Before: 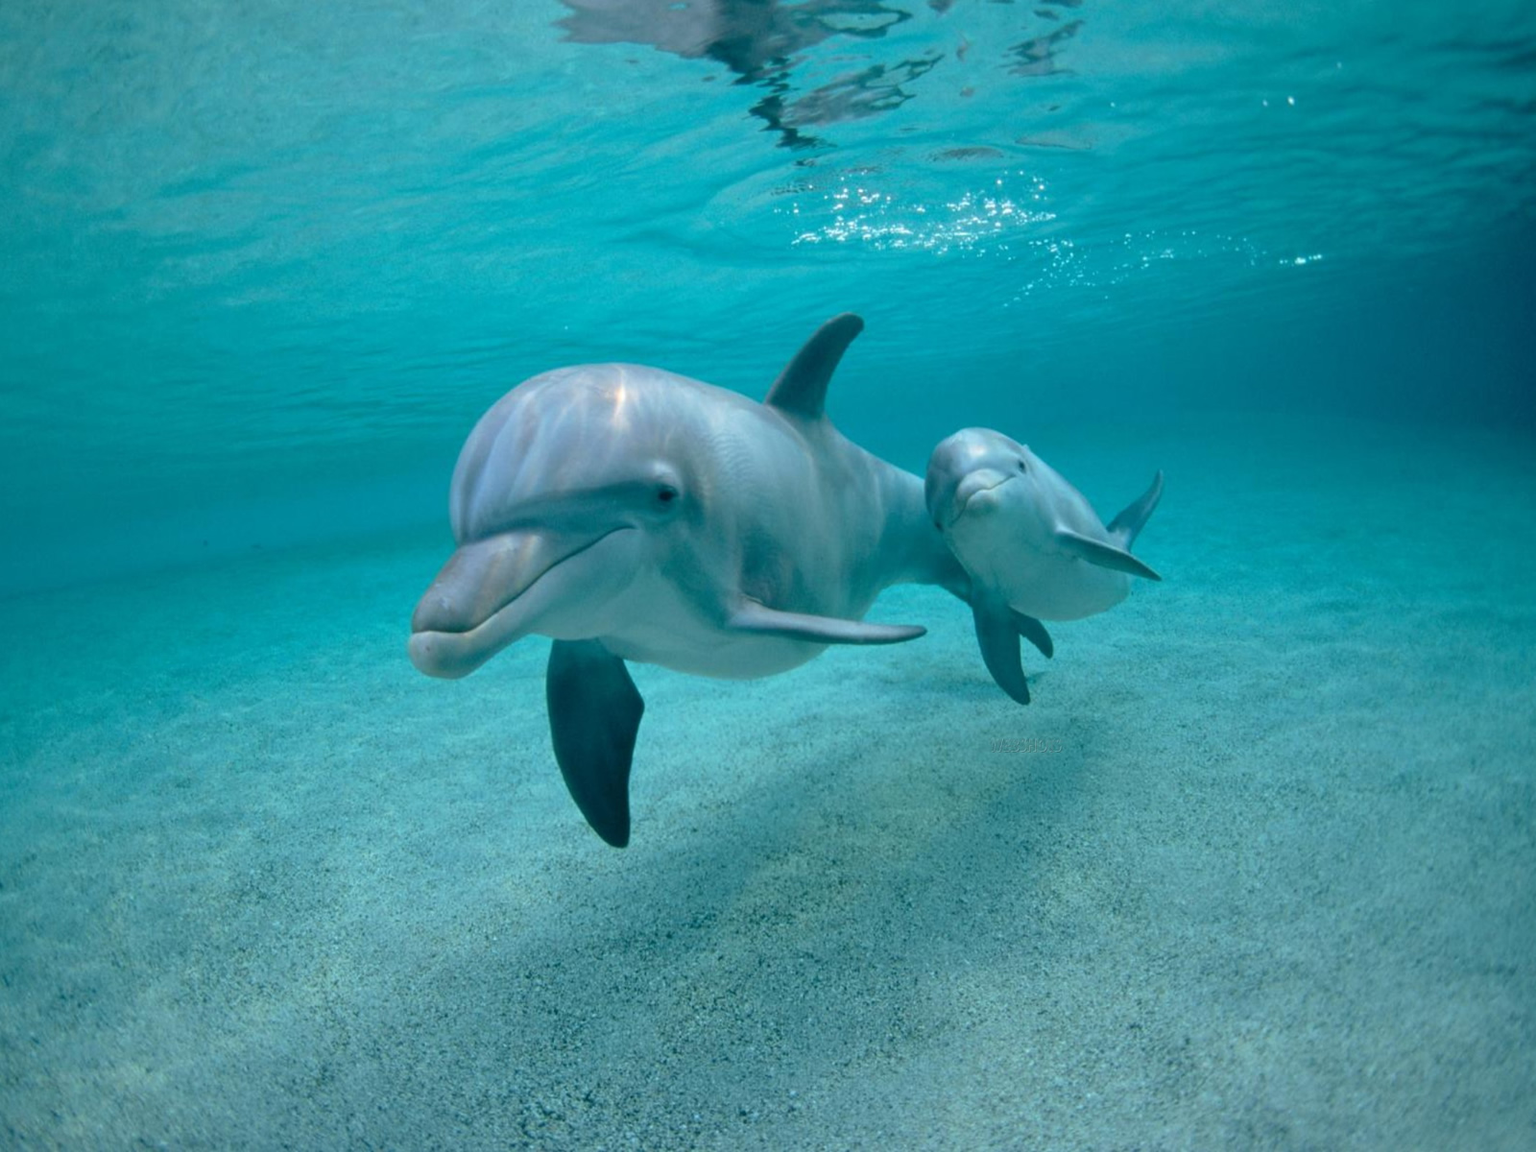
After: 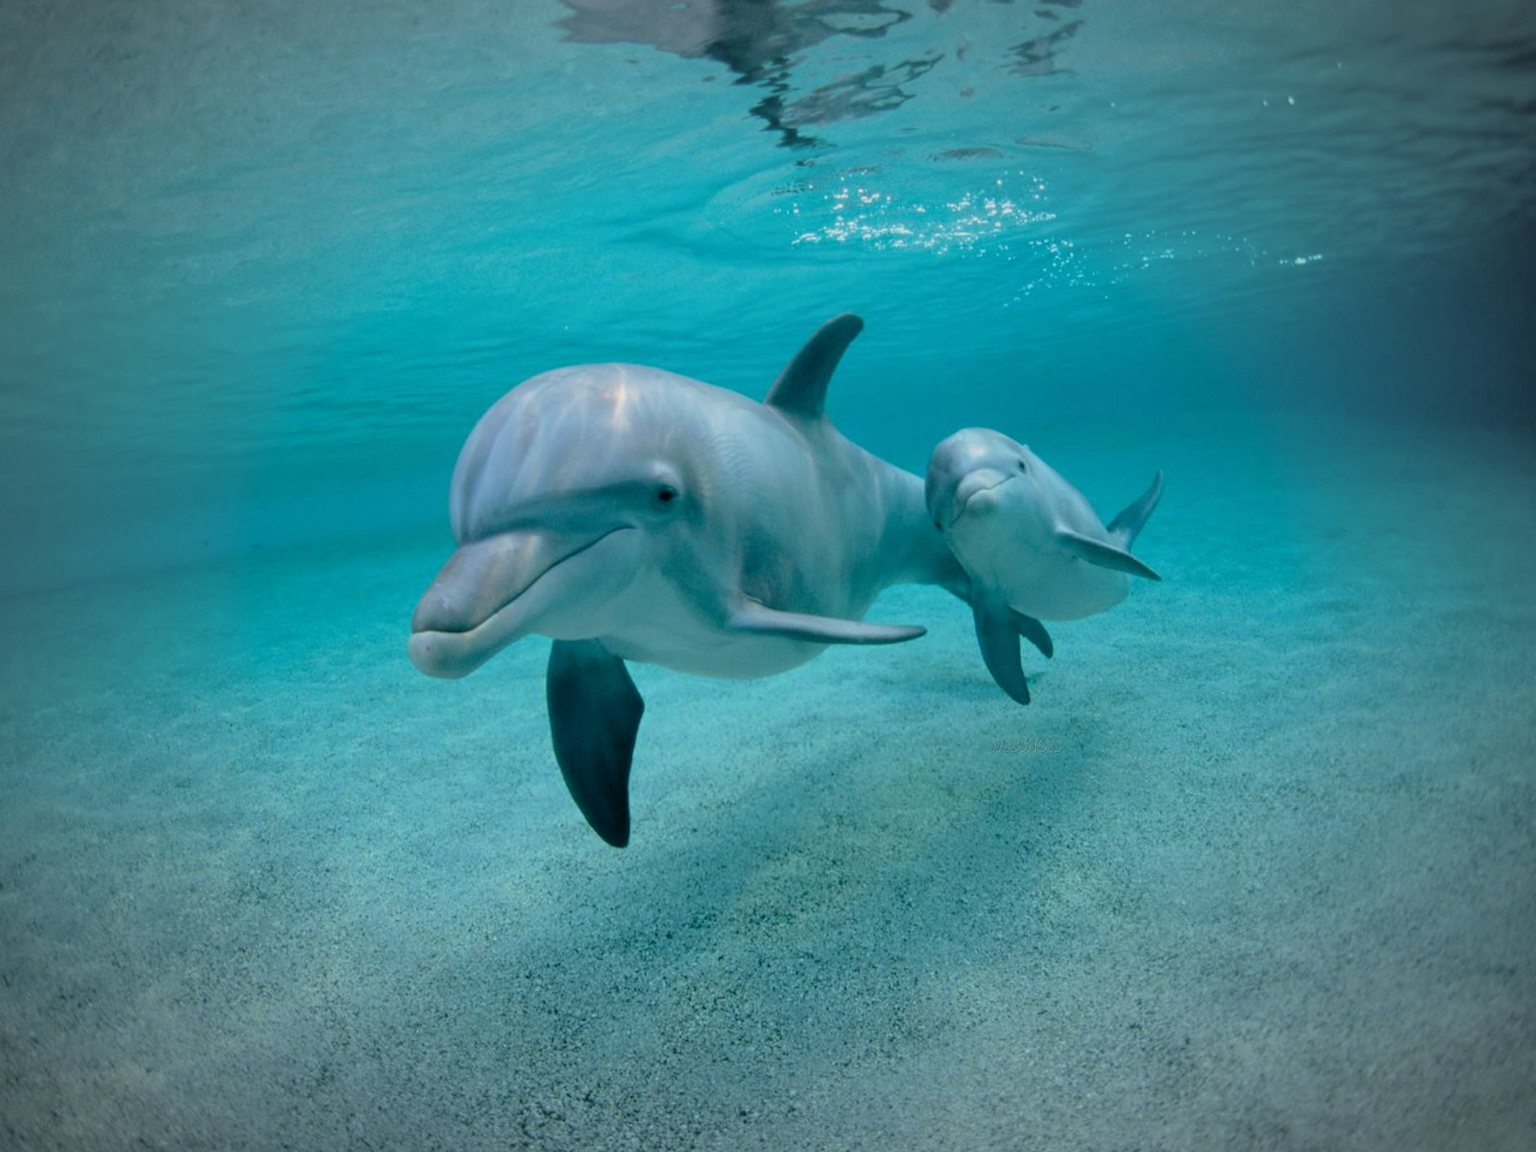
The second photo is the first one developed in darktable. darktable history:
vignetting: fall-off start 67.41%, fall-off radius 66.81%, automatic ratio true
filmic rgb: black relative exposure -7.78 EV, white relative exposure 4.42 EV, target black luminance 0%, hardness 3.76, latitude 50.61%, contrast 1.078, highlights saturation mix 9.12%, shadows ↔ highlights balance -0.227%
